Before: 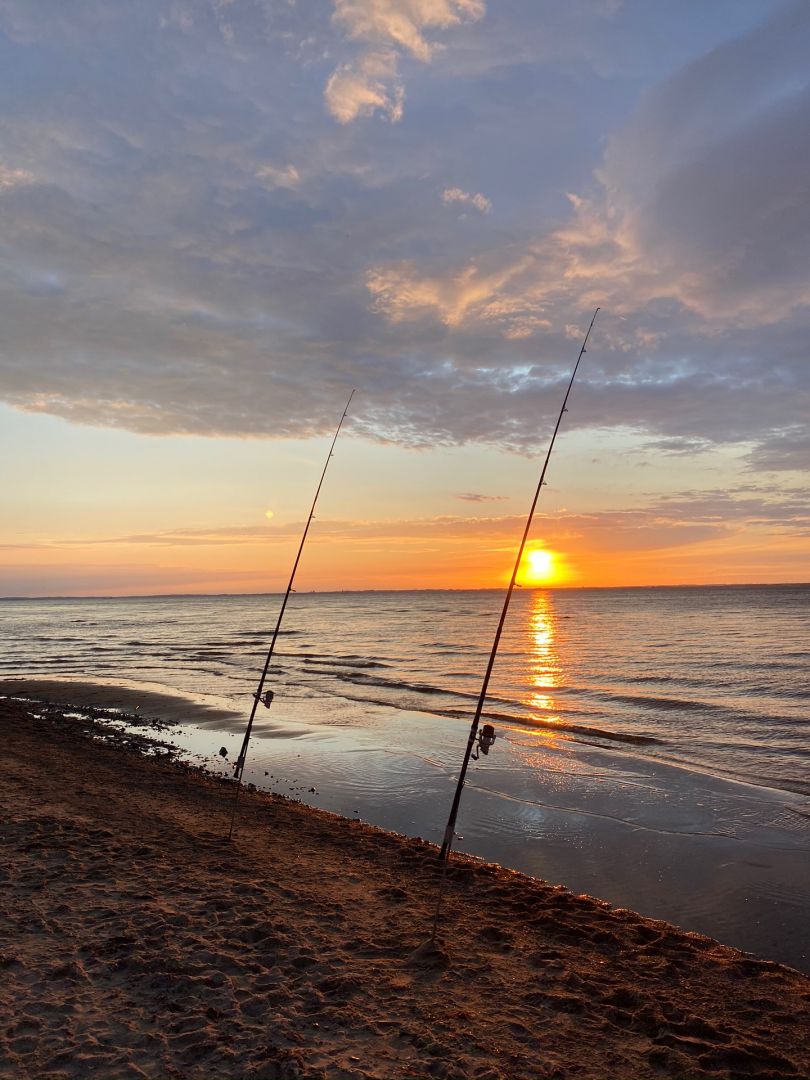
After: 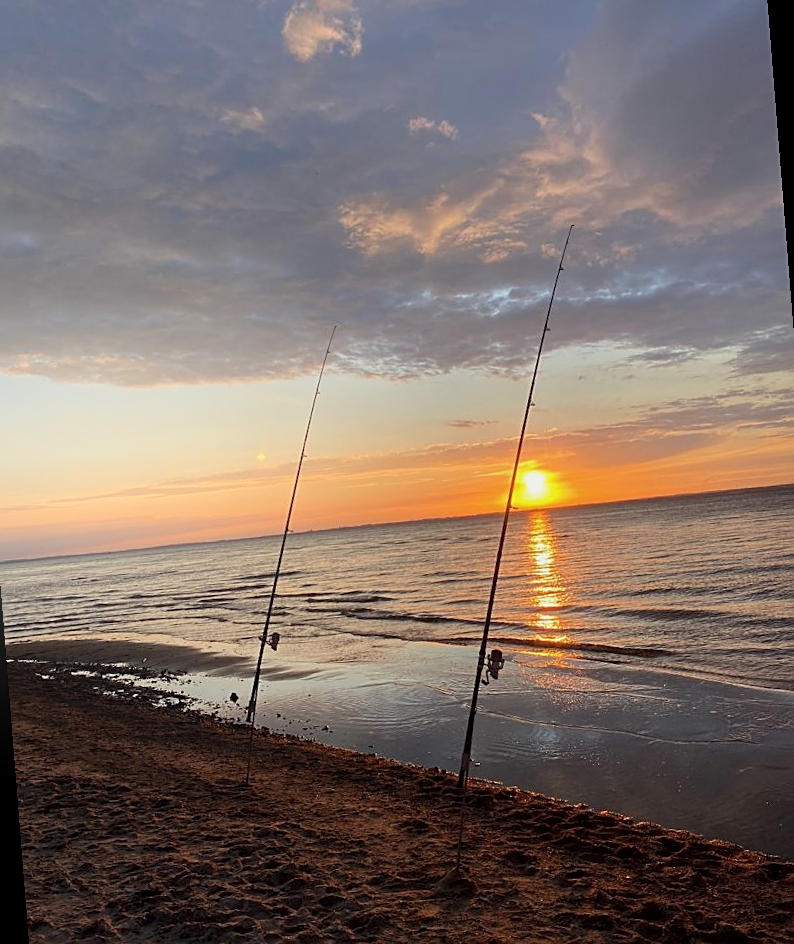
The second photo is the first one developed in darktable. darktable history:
local contrast: highlights 100%, shadows 100%, detail 120%, midtone range 0.2
bloom: on, module defaults
exposure: exposure -0.293 EV, compensate highlight preservation false
rotate and perspective: rotation -4.57°, crop left 0.054, crop right 0.944, crop top 0.087, crop bottom 0.914
sharpen: on, module defaults
